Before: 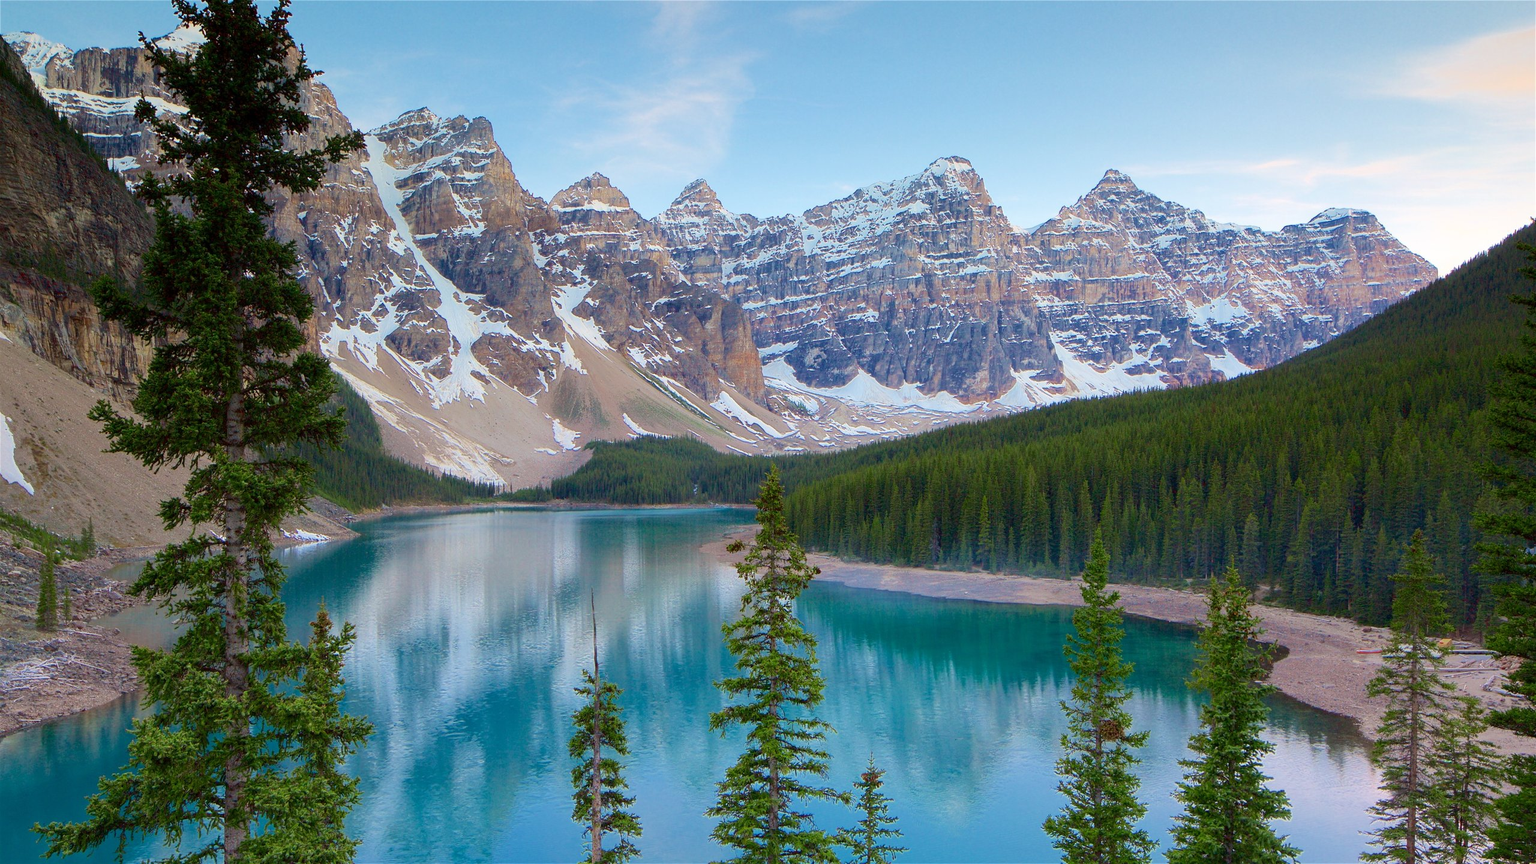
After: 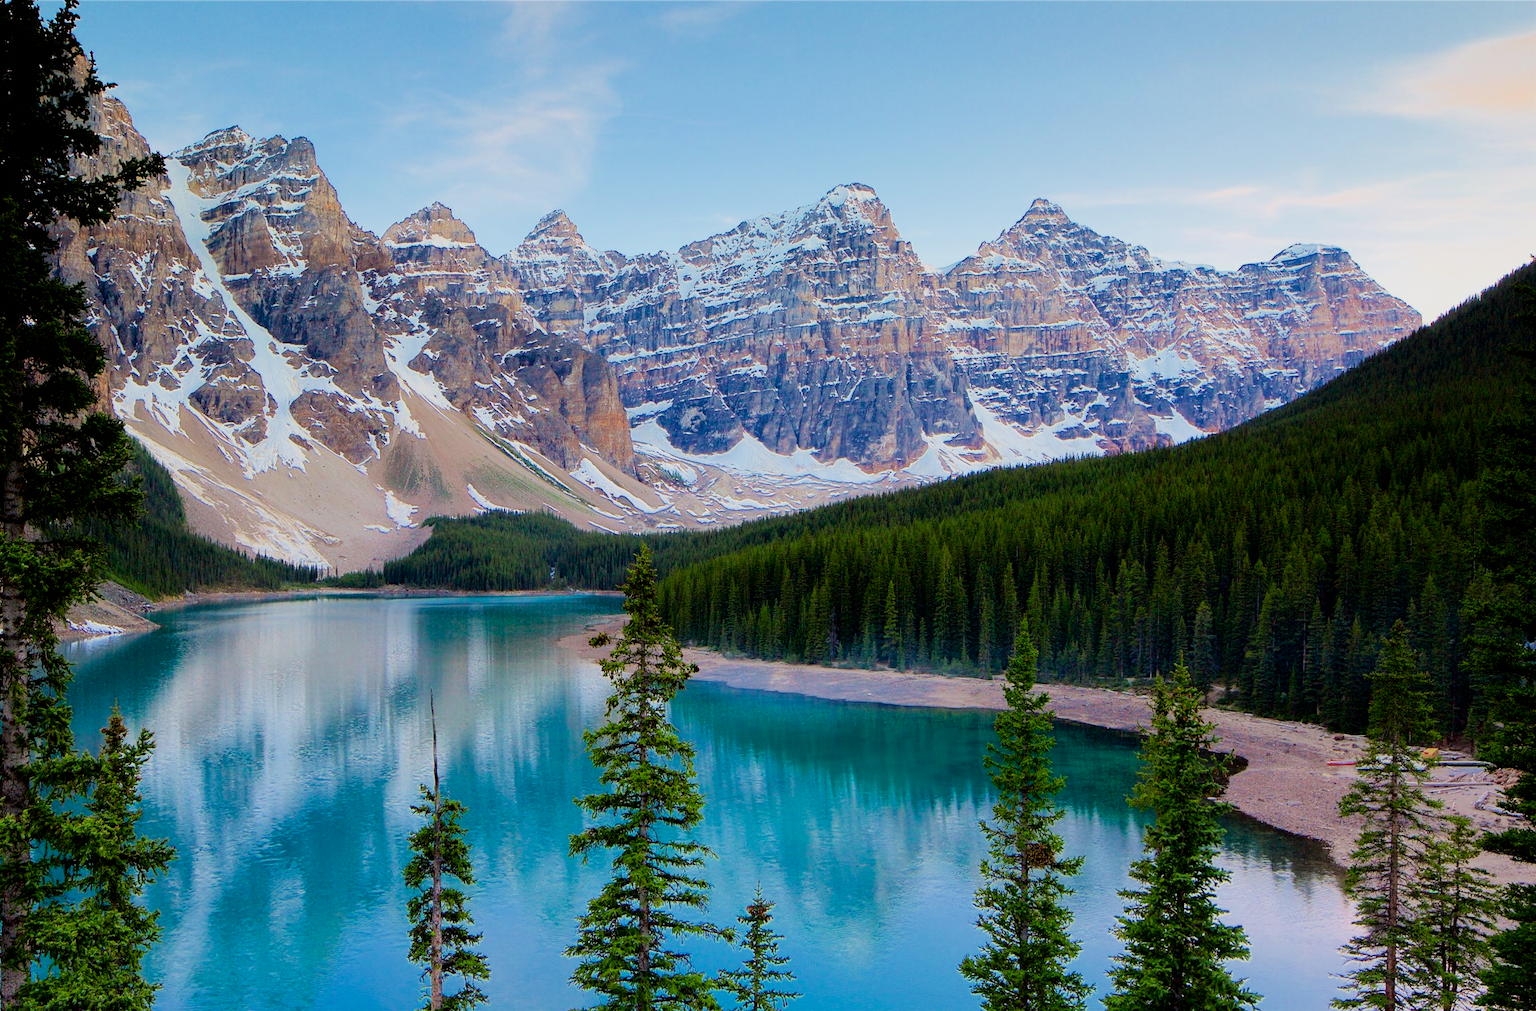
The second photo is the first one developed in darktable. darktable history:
crop and rotate: left 14.584%
filmic rgb: black relative exposure -7.65 EV, white relative exposure 4.56 EV, hardness 3.61
color balance: lift [0.991, 1, 1, 1], gamma [0.996, 1, 1, 1], input saturation 98.52%, contrast 20.34%, output saturation 103.72%
